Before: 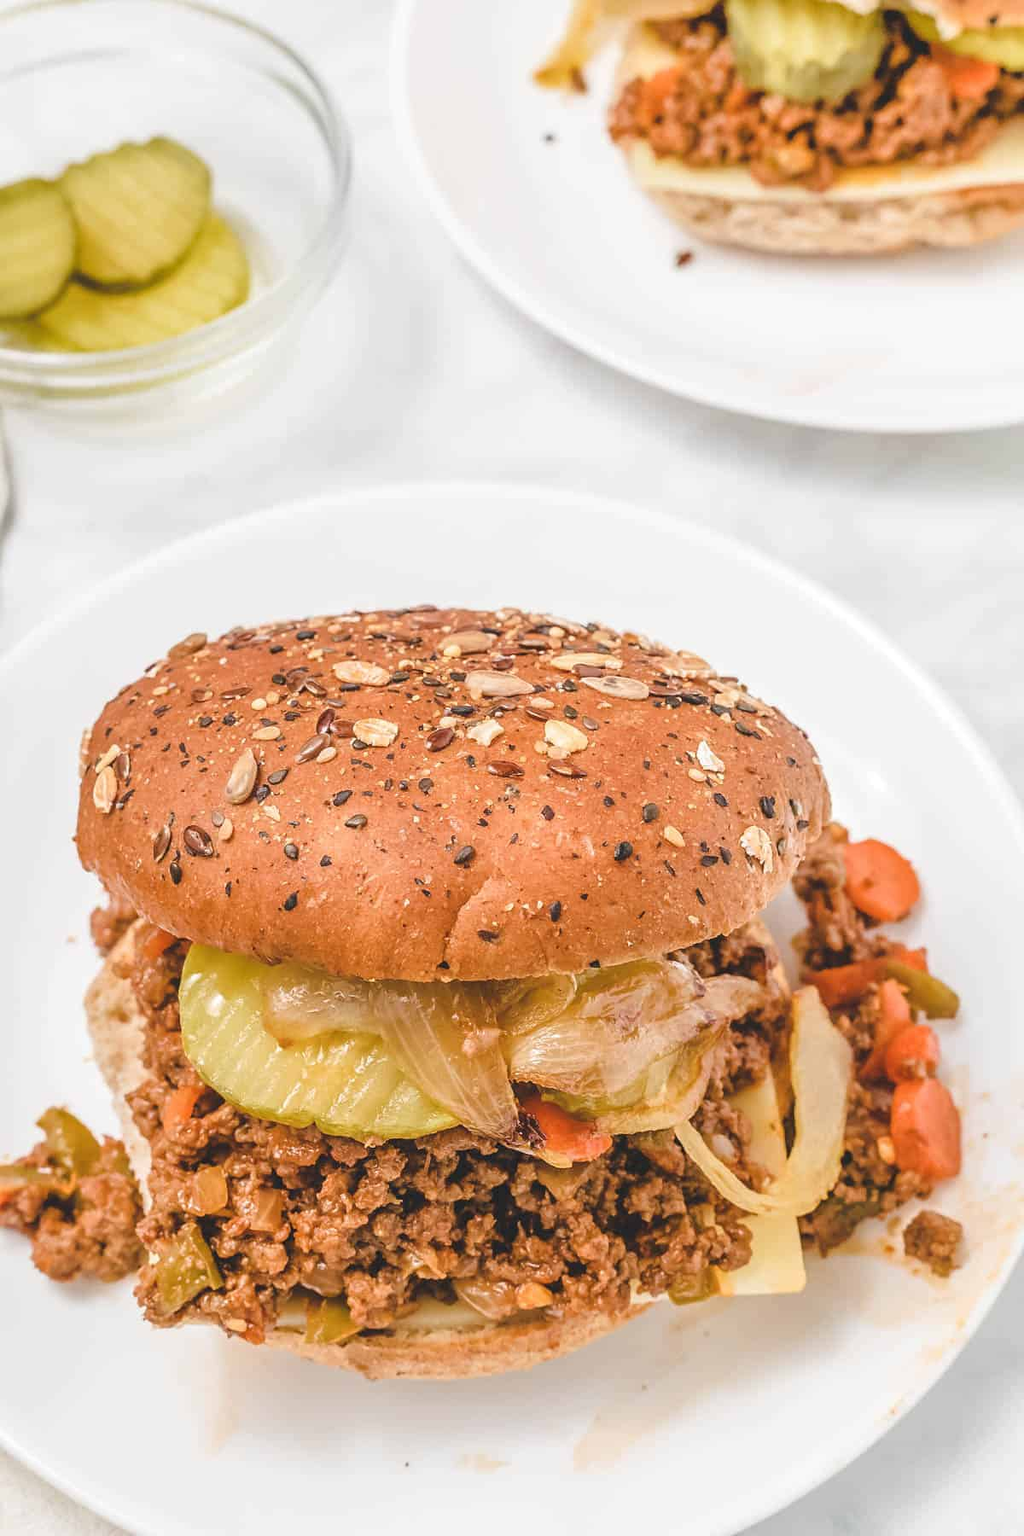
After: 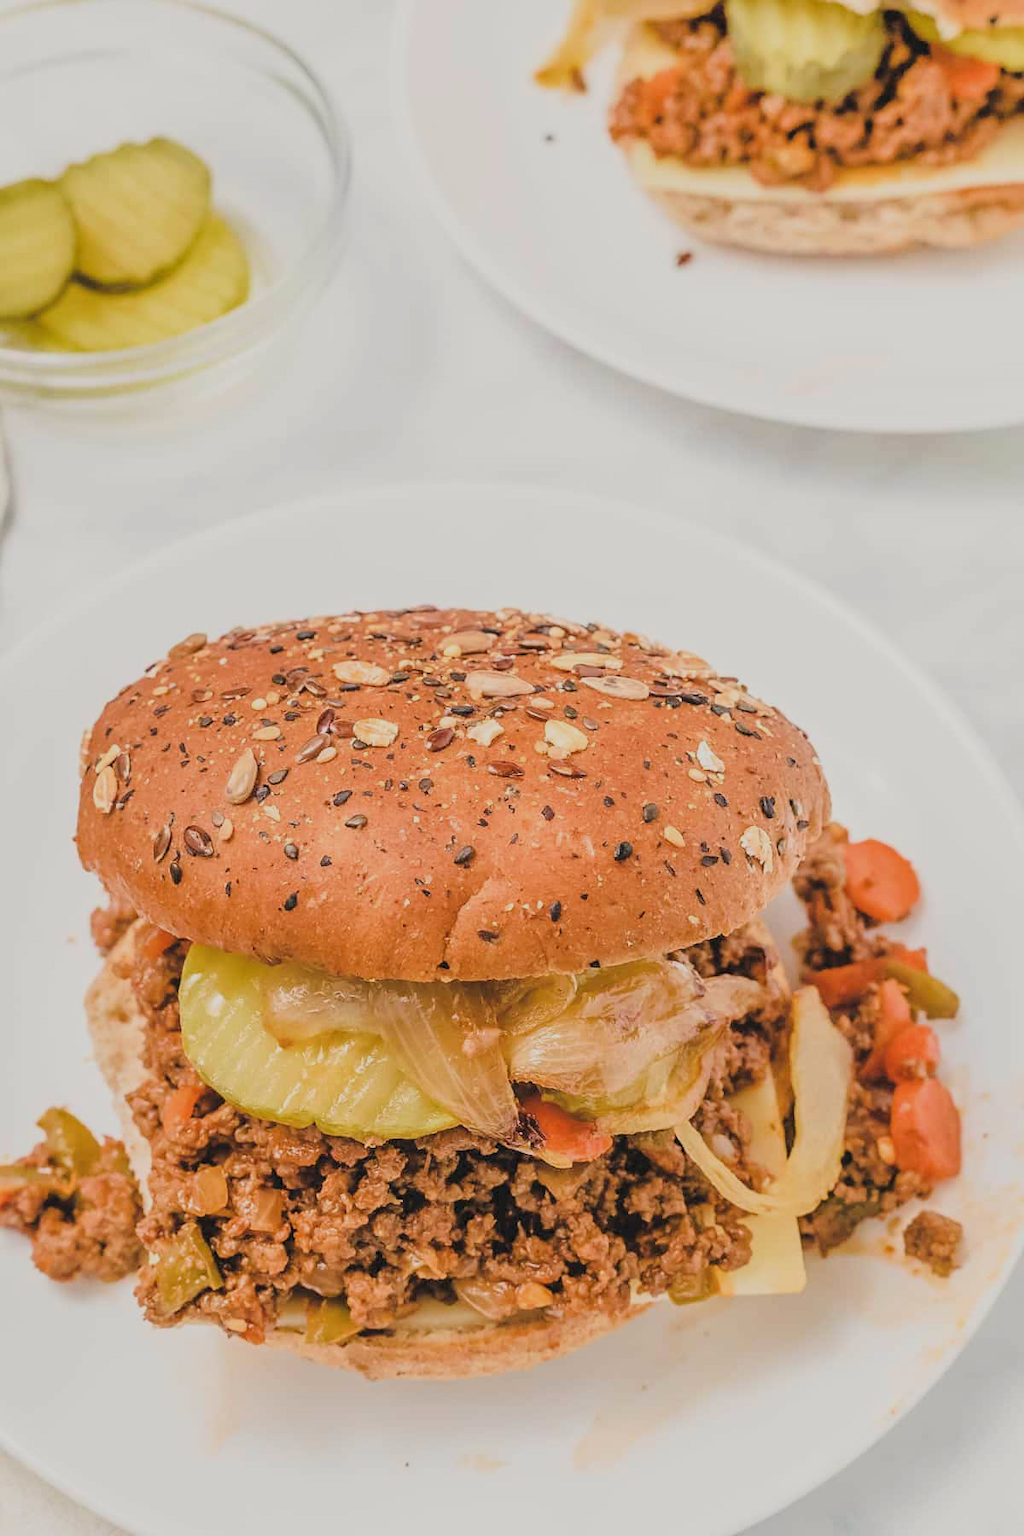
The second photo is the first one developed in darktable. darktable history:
filmic rgb: black relative exposure -7.65 EV, white relative exposure 4.56 EV, hardness 3.61, color science v6 (2022)
white balance: red 1.009, blue 0.985
